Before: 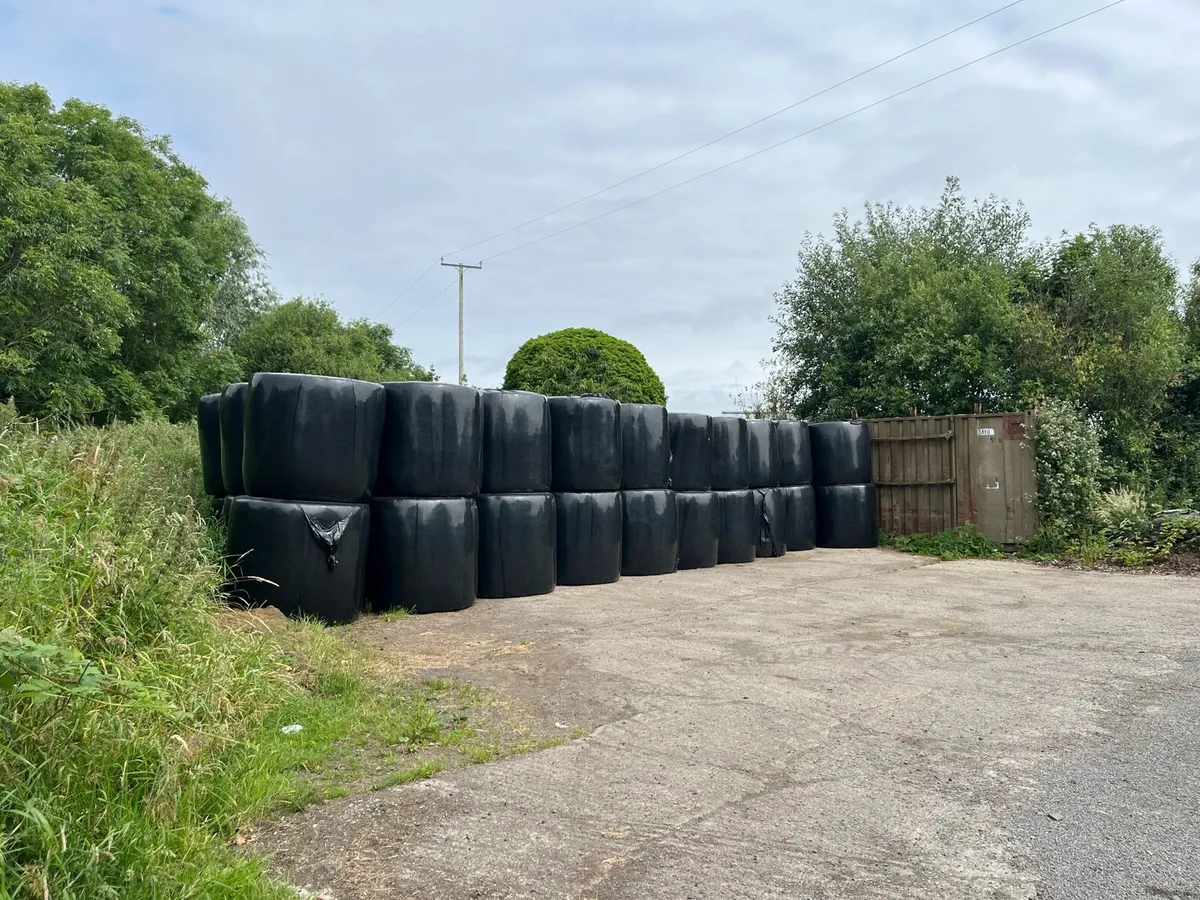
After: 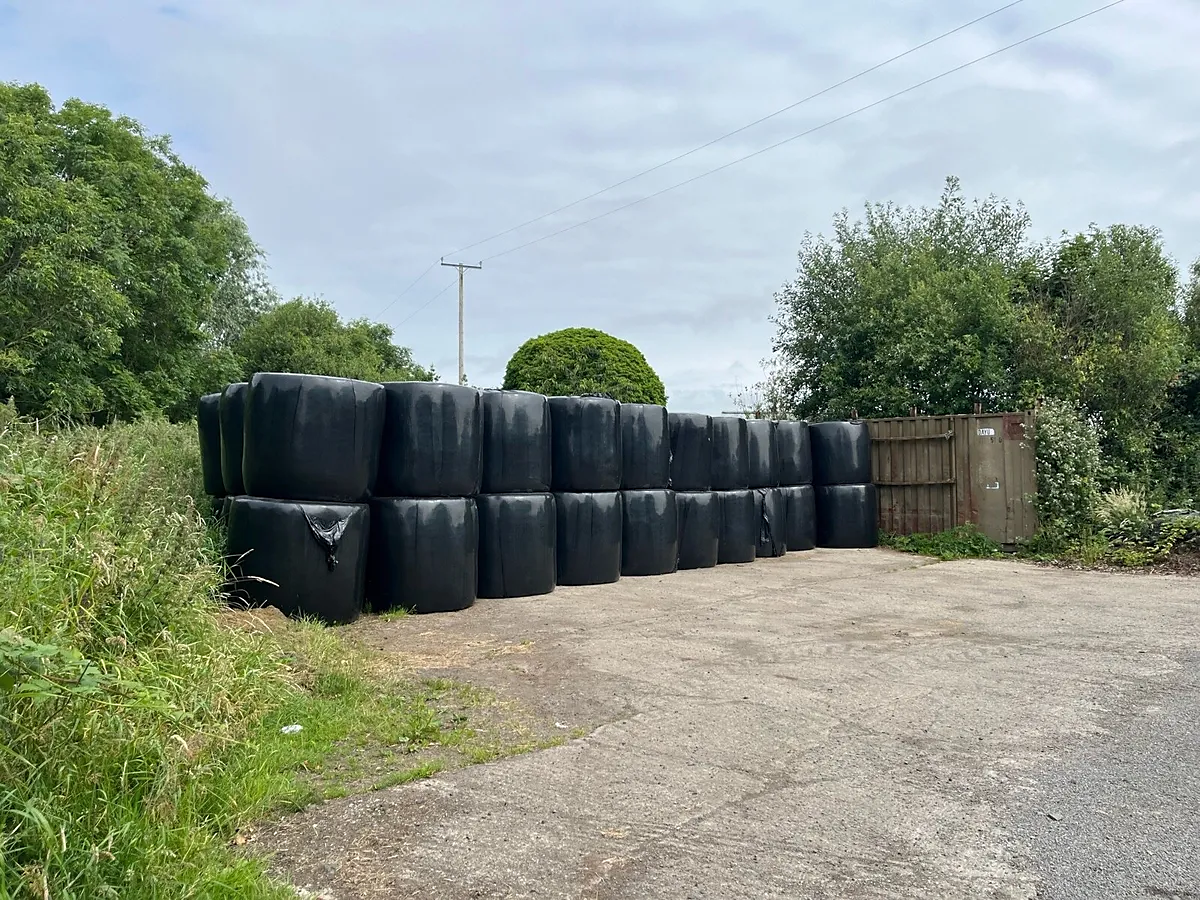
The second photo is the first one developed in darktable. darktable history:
sharpen: radius 1.49, amount 0.399, threshold 1.581
